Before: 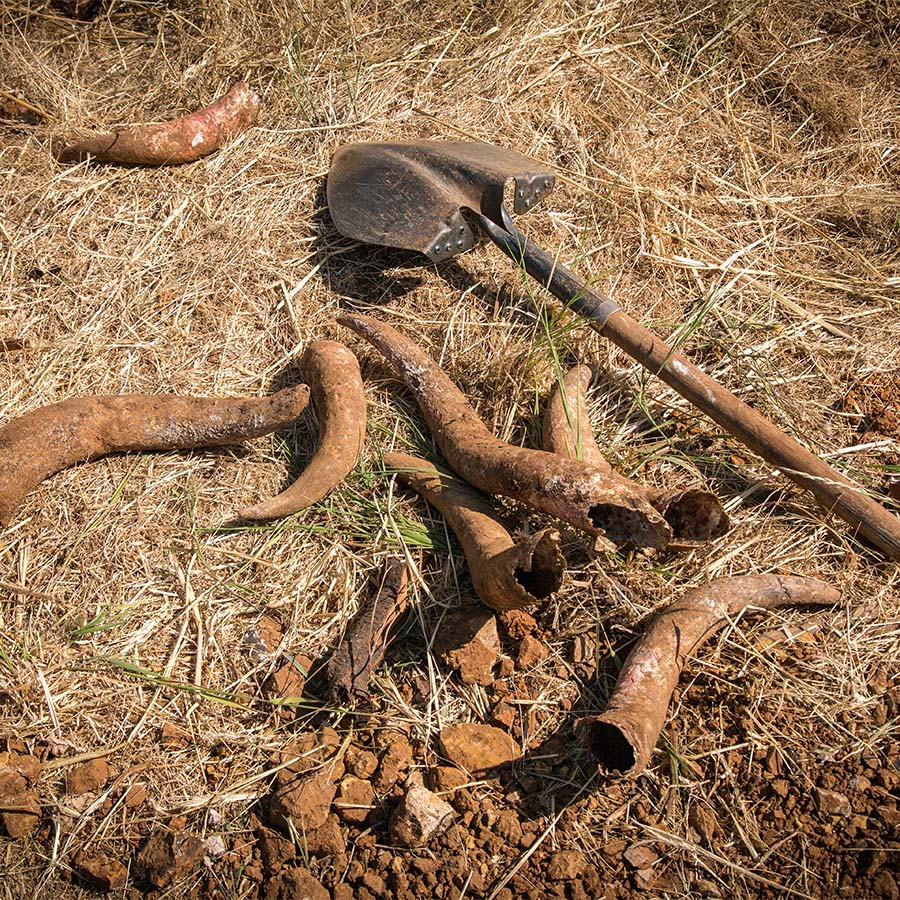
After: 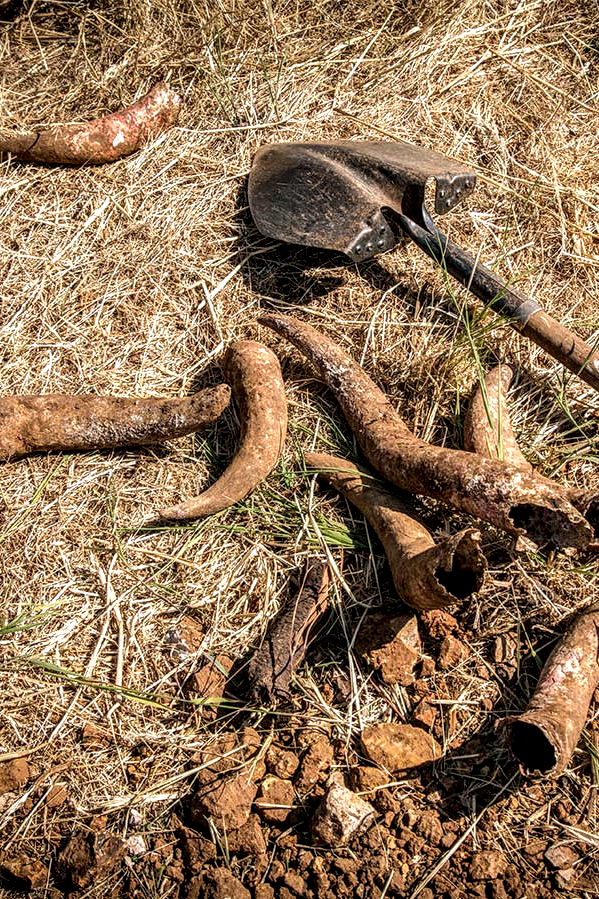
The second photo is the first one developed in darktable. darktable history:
crop and rotate: left 8.786%, right 24.548%
local contrast: highlights 19%, detail 186%
